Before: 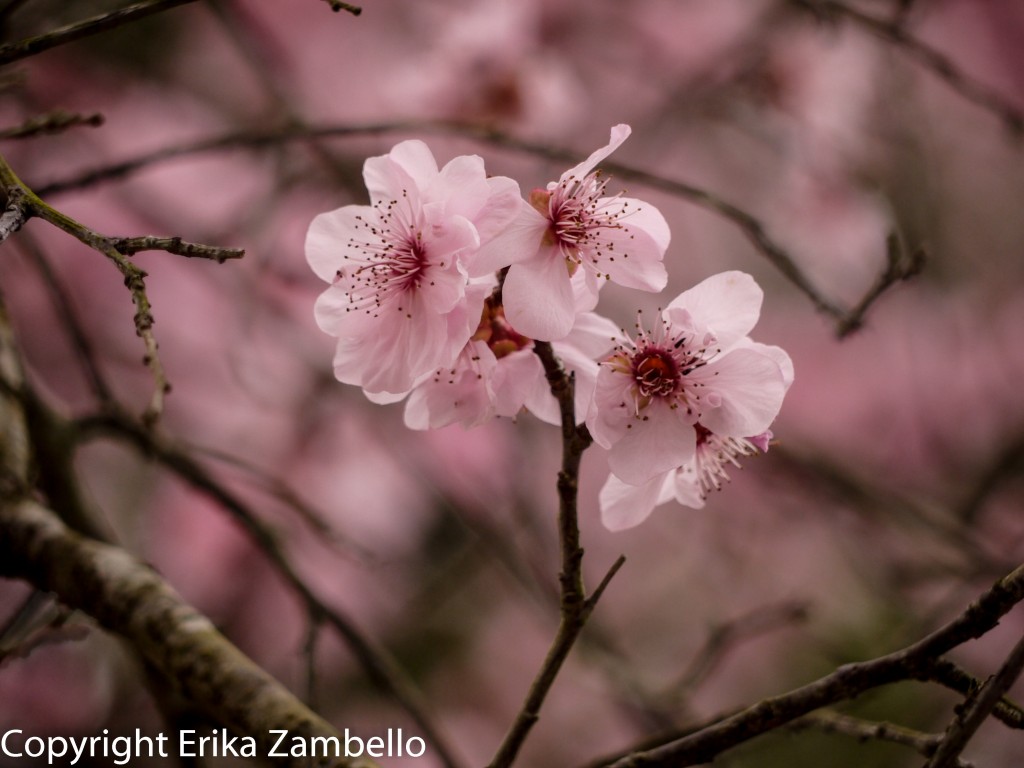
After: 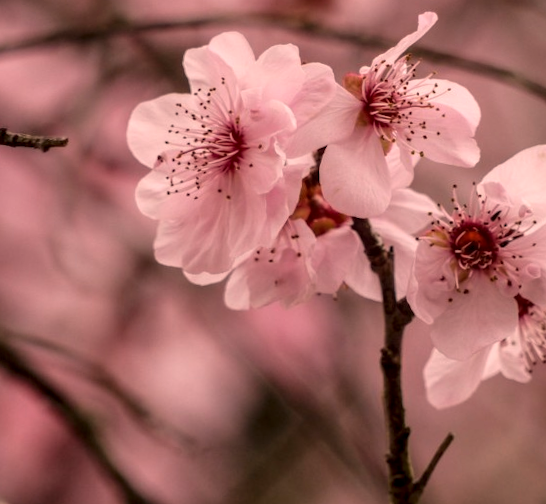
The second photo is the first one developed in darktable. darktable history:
white balance: red 1.127, blue 0.943
local contrast: on, module defaults
crop: left 16.202%, top 11.208%, right 26.045%, bottom 20.557%
rotate and perspective: rotation -1.68°, lens shift (vertical) -0.146, crop left 0.049, crop right 0.912, crop top 0.032, crop bottom 0.96
